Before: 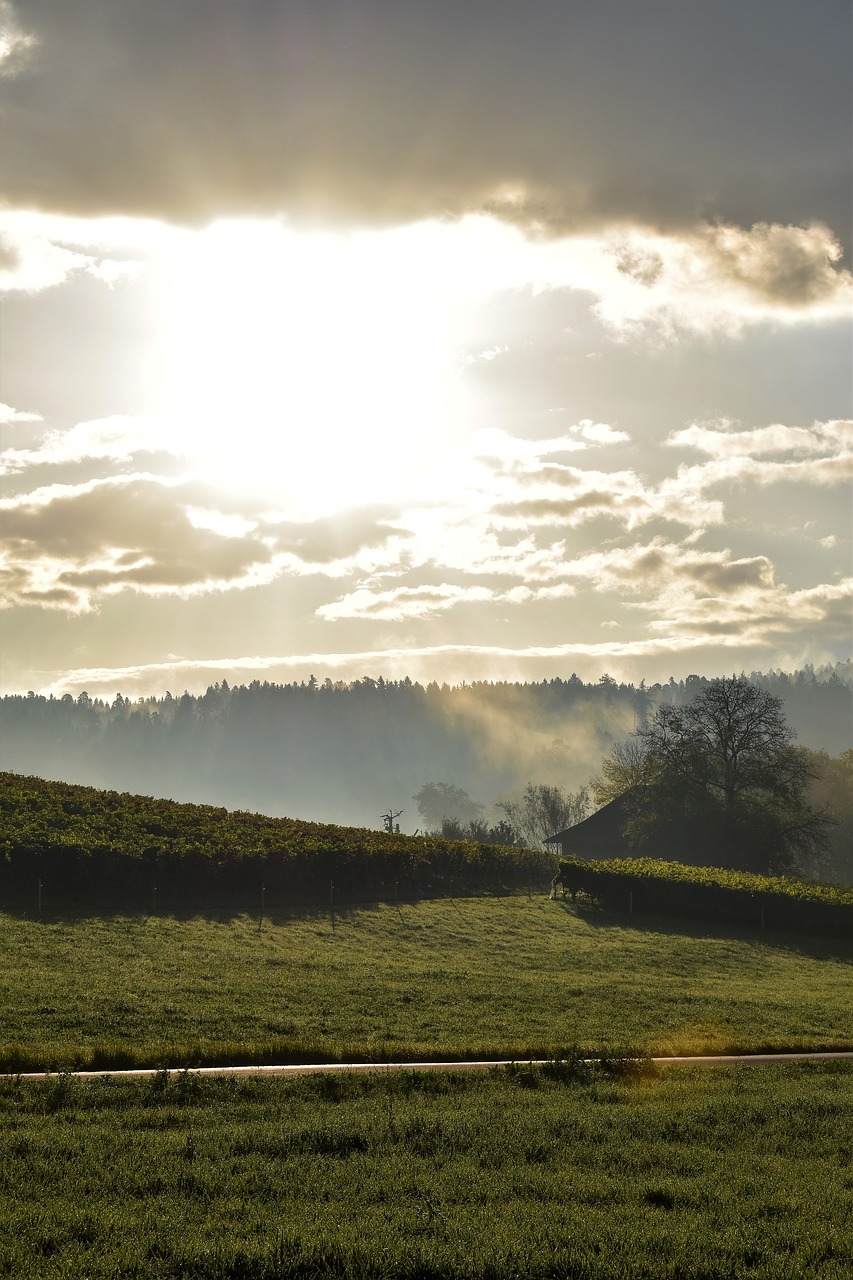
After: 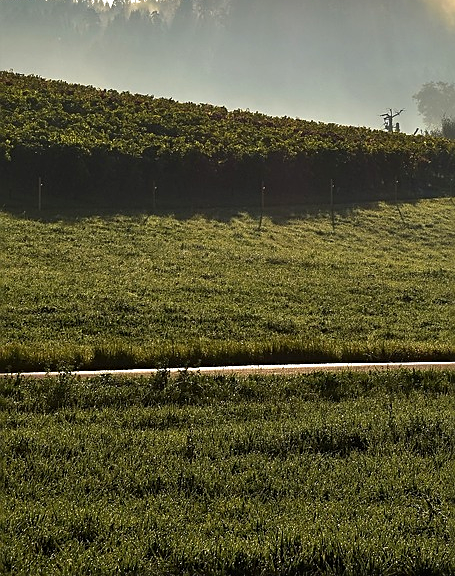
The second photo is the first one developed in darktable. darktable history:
sharpen: on, module defaults
crop and rotate: top 54.778%, right 46.61%, bottom 0.159%
exposure: exposure 0.574 EV, compensate highlight preservation false
